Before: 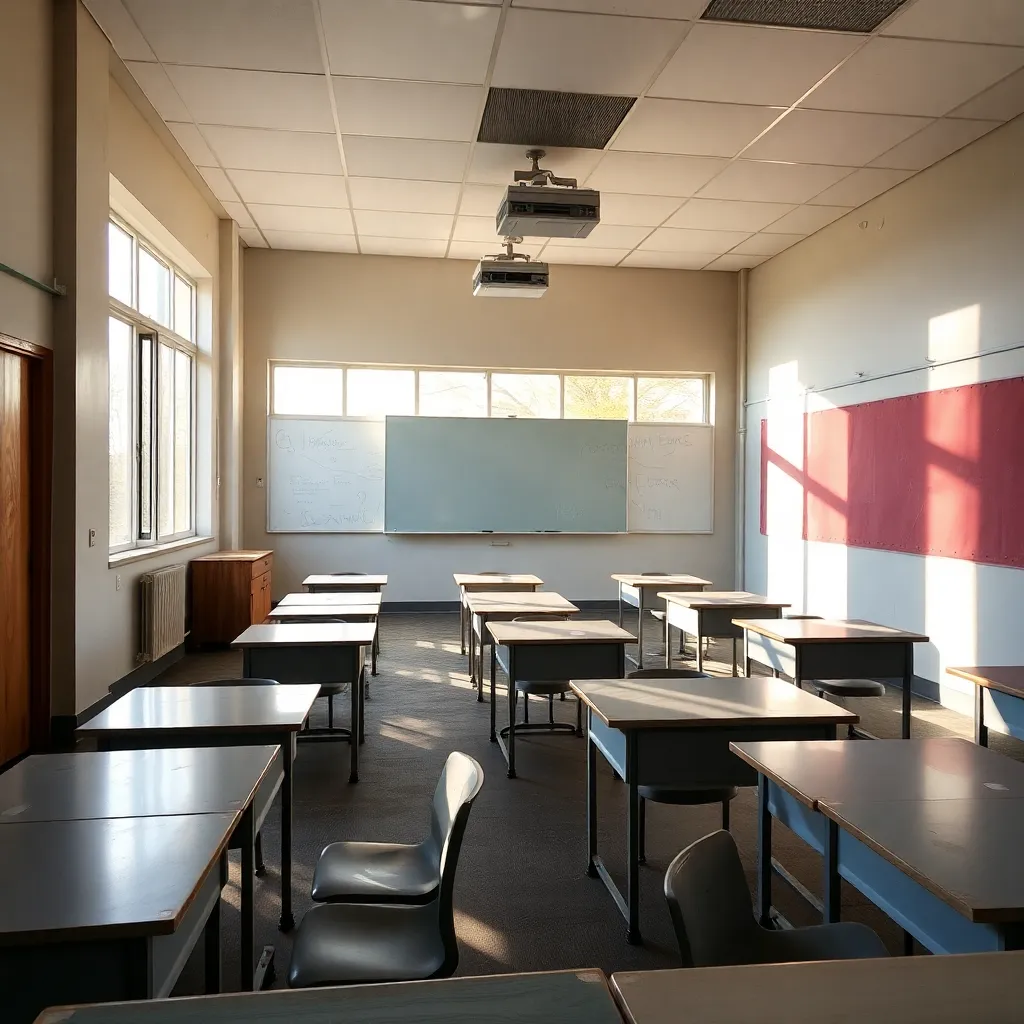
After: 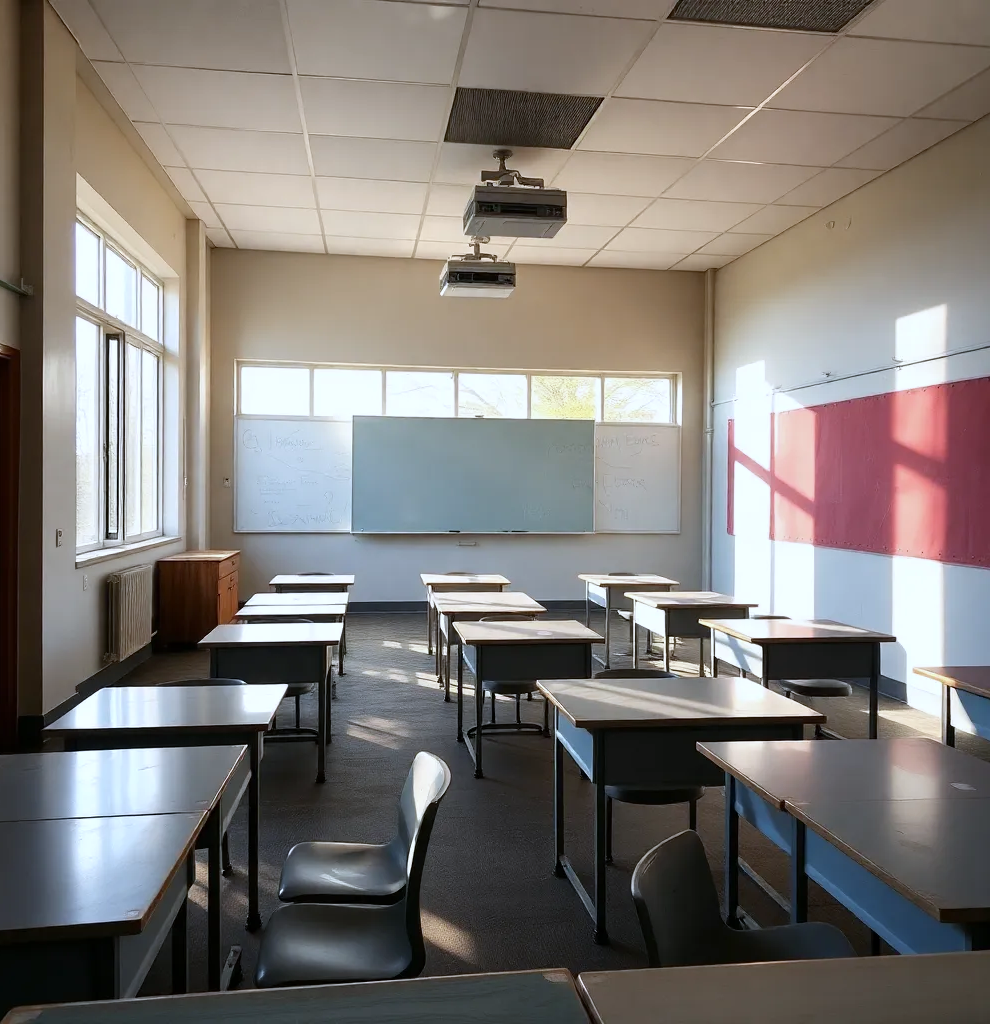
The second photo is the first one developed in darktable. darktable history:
white balance: red 0.954, blue 1.079
crop and rotate: left 3.238%
